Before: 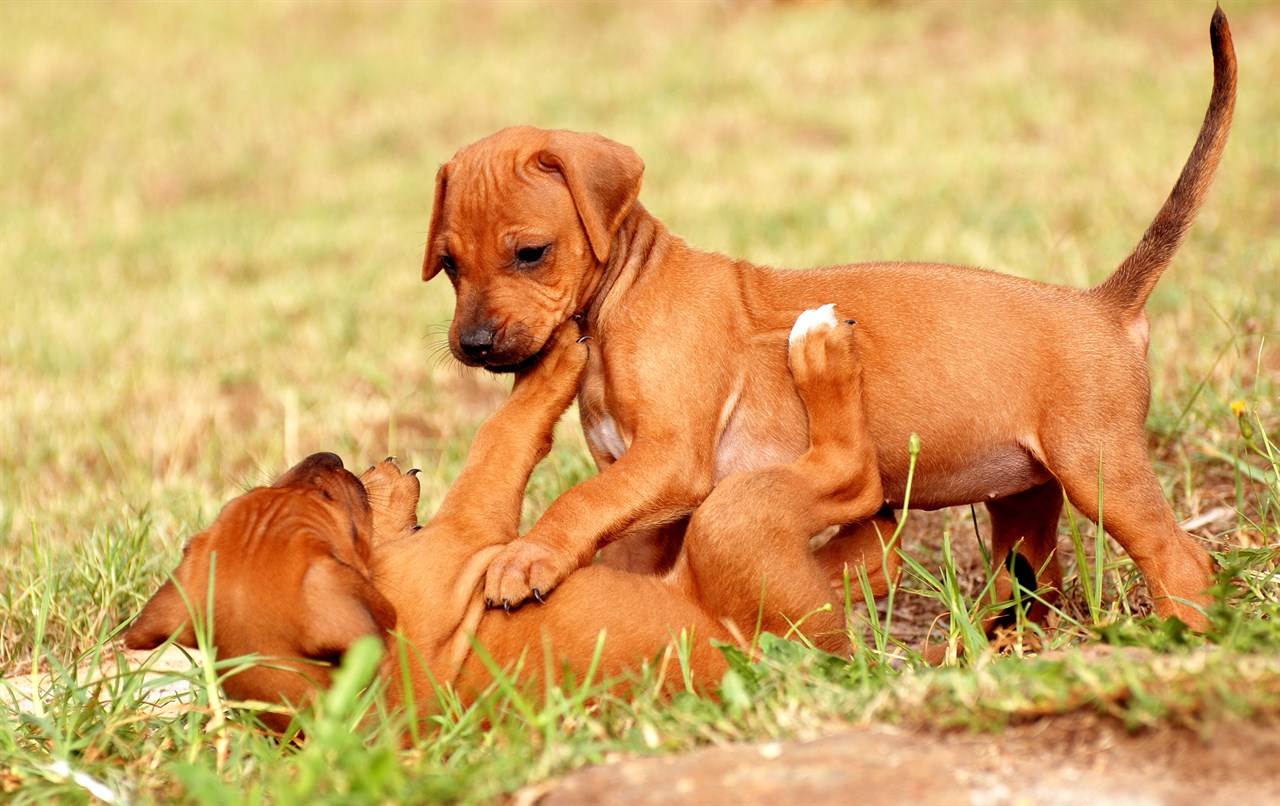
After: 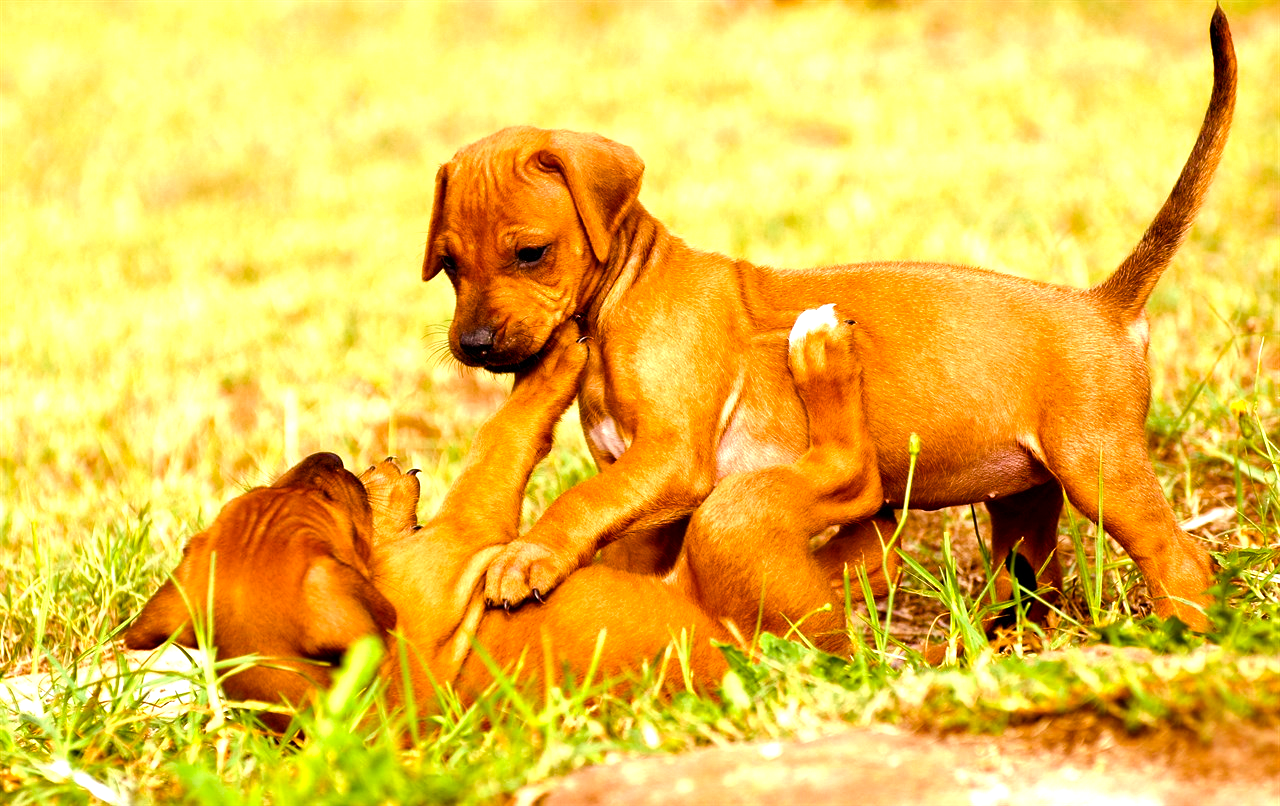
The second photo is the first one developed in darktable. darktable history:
velvia: on, module defaults
color balance rgb: perceptual saturation grading › global saturation 39.953%, perceptual saturation grading › highlights -25.434%, perceptual saturation grading › mid-tones 34.594%, perceptual saturation grading › shadows 36.18%, perceptual brilliance grading › global brilliance -4.83%, perceptual brilliance grading › highlights 25.14%, perceptual brilliance grading › mid-tones 6.999%, perceptual brilliance grading › shadows -5%, global vibrance 20%
